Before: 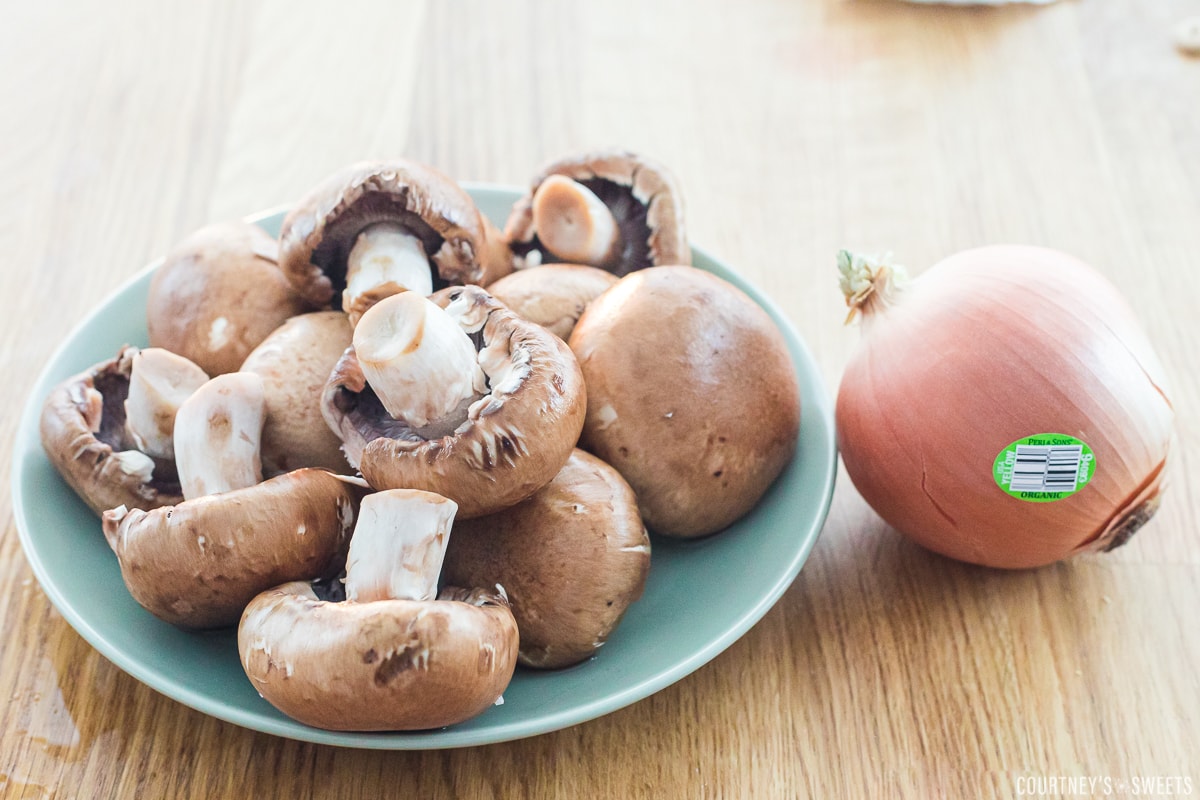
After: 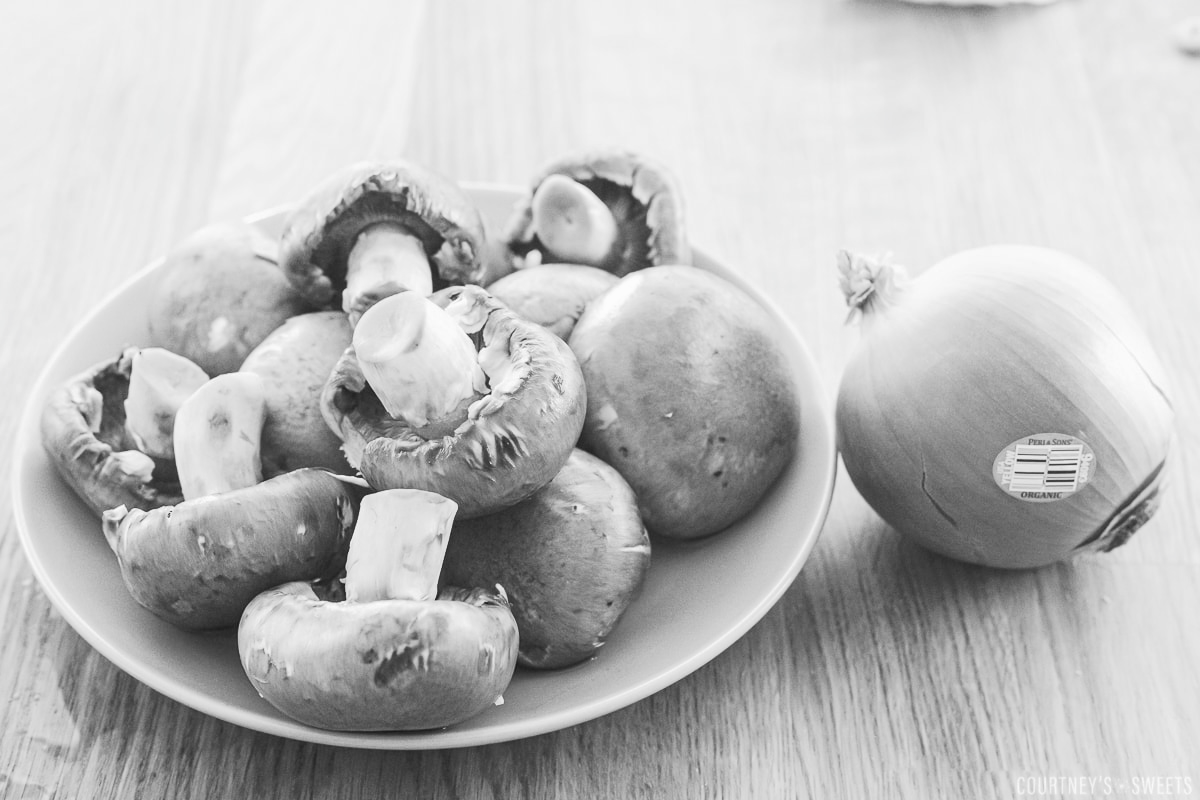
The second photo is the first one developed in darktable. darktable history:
tone curve: curves: ch0 [(0, 0) (0.003, 0.026) (0.011, 0.03) (0.025, 0.047) (0.044, 0.082) (0.069, 0.119) (0.1, 0.157) (0.136, 0.19) (0.177, 0.231) (0.224, 0.27) (0.277, 0.318) (0.335, 0.383) (0.399, 0.456) (0.468, 0.532) (0.543, 0.618) (0.623, 0.71) (0.709, 0.786) (0.801, 0.851) (0.898, 0.908) (1, 1)], preserve colors none
color look up table: target L [86.7, 86.7, 87.41, 75.88, 67, 61.32, 49.24, 34.88, 21.25, 201, 72.94, 62.46, 59.41, 55.8, 51.22, 41.83, 49.64, 44, 51.22, 45.36, 43.19, 32.32, 33.46, 9.598, 14.2, 2.461, 90.24, 80.97, 83.12, 74.42, 67.74, 64.74, 62.08, 71.47, 63.98, 46.84, 57.09, 37.13, 40.73, 23.07, 21.7, 17.06, 94.45, 83.12, 77.34, 79.88, 53.68, 48.44, 5.065], target a [-0.002 ×4, 0 ×6, -0.001, 0, 0, 0.001, 0, 0.001, 0, 0, 0, 0.001, 0, 0, 0.001, 0, 0, 0, -0.001, -0.001, -0.002, -0.001, 0, 0, 0, -0.001, 0, 0, 0, 0.001, 0, 0, 0, -0.001, -0.001, -0.002, -0.001, 0, 0.001, 0, 0], target b [0.022 ×4, 0.002, 0.002, 0.001, 0.001, 0.001, -0.001, 0.002, 0.002, 0.002, -0.004, 0.001, -0.003, 0.001, 0.001, 0.001, -0.003, 0.001, -0.003, -0.003, -0.001, -0.001, 0.001, 0.001, 0.022, 0.023, 0.022, 0.002 ×5, 0.001, 0.002, -0.003, -0.003, 0.001, 0.001, 0.009, 0, 0.023, 0.002, 0.001, -0.002, 0.001, 0.001], num patches 49
